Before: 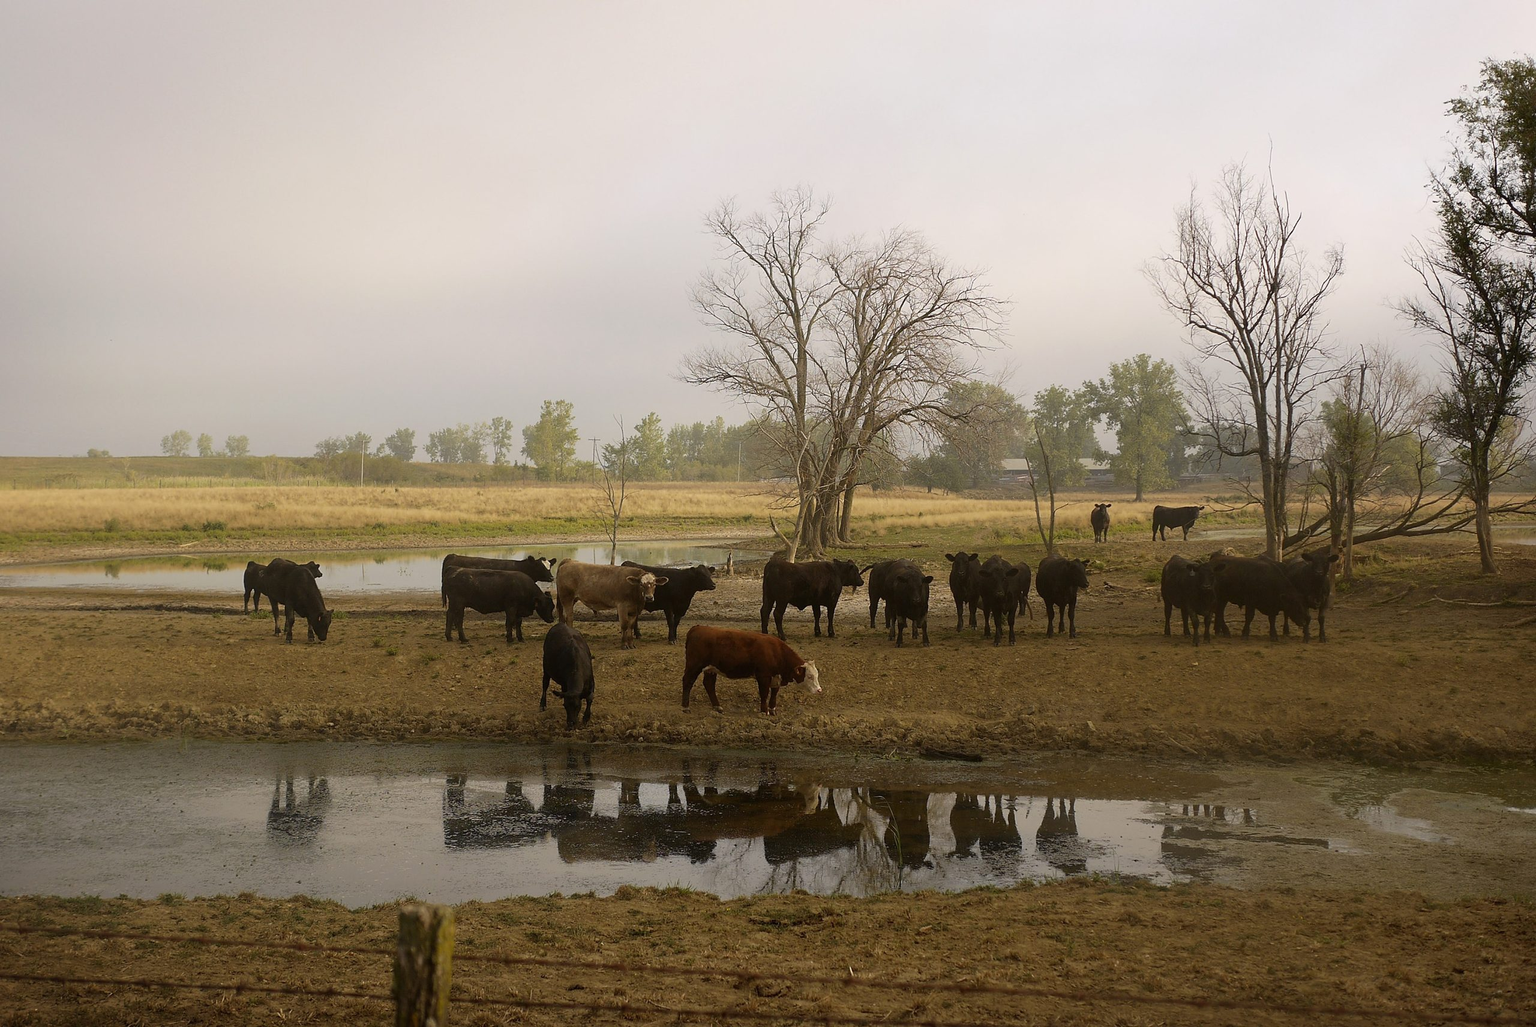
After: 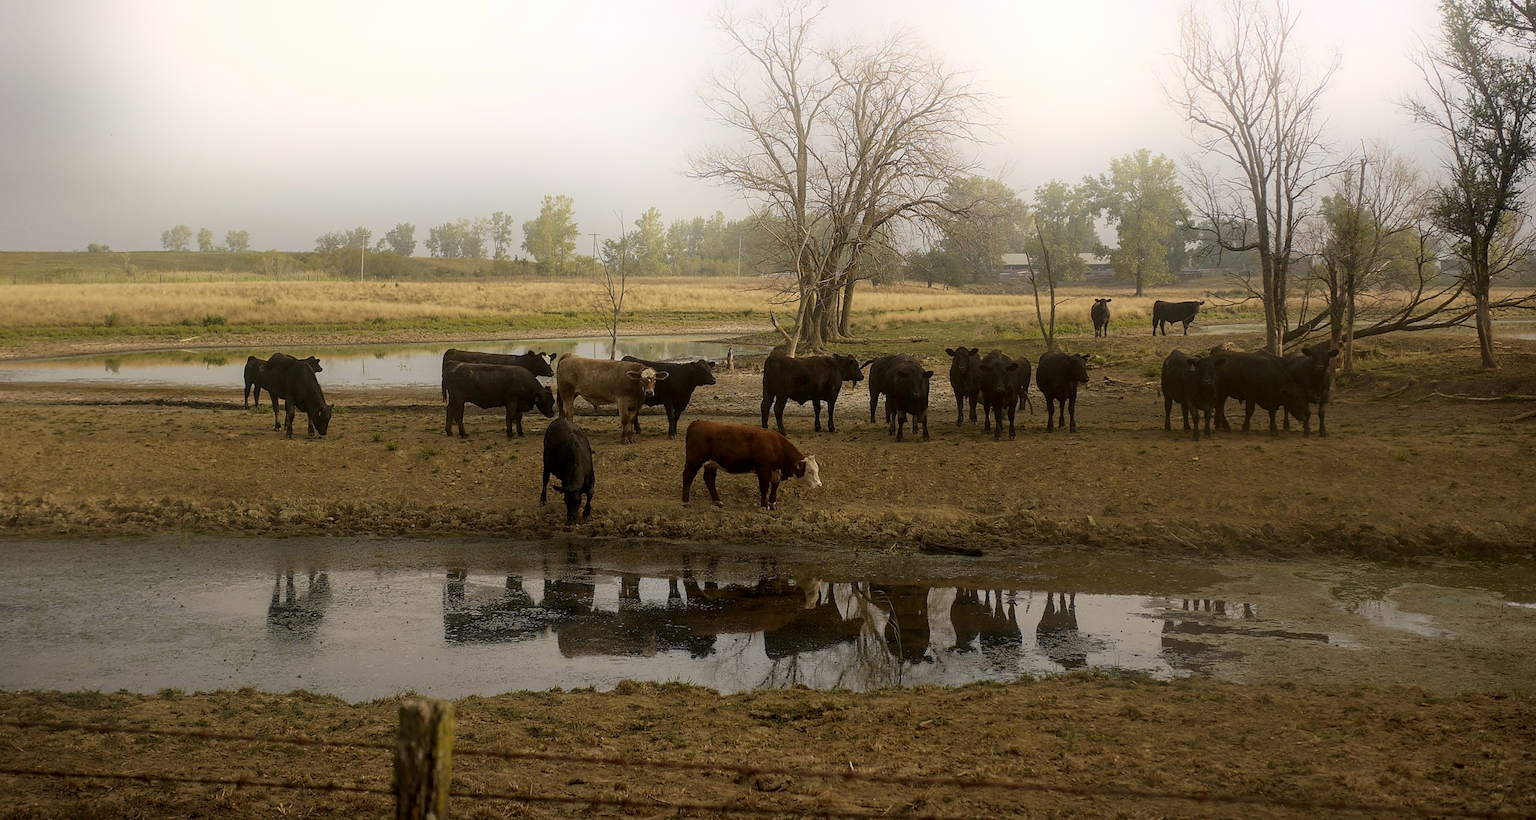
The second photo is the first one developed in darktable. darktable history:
crop and rotate: top 19.998%
bloom: on, module defaults
exposure: exposure -0.157 EV, compensate highlight preservation false
local contrast: on, module defaults
